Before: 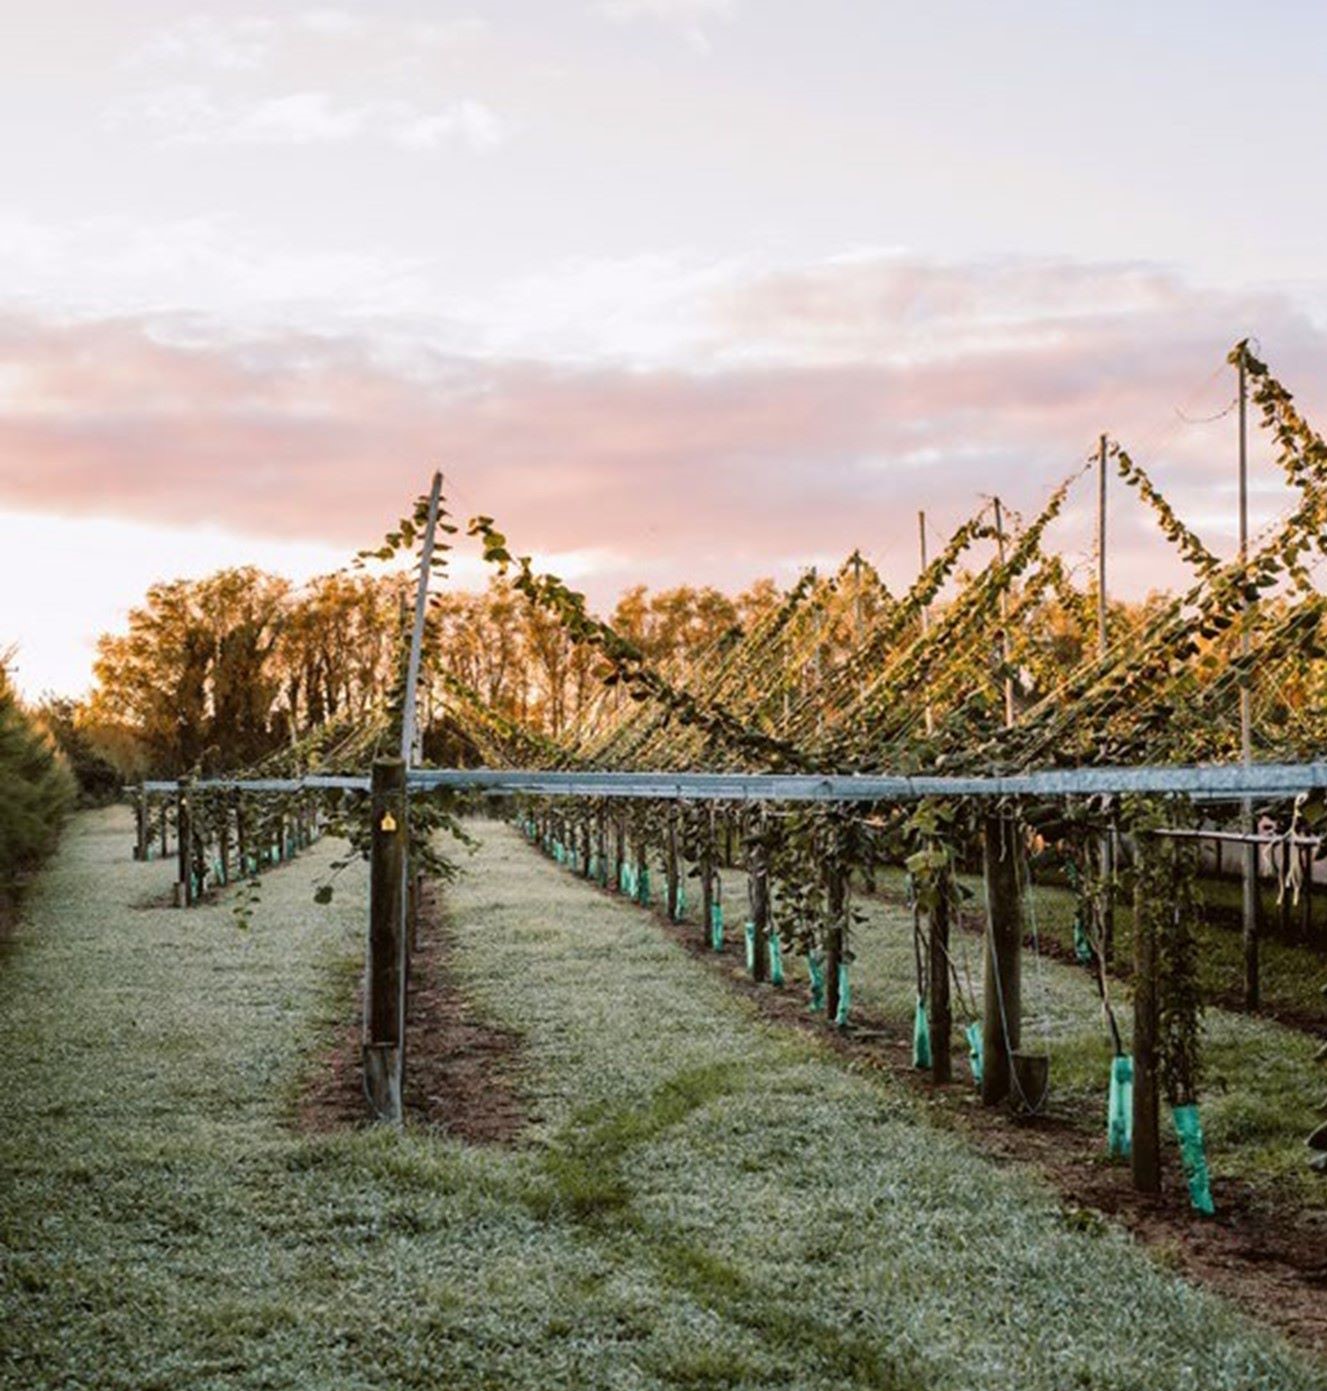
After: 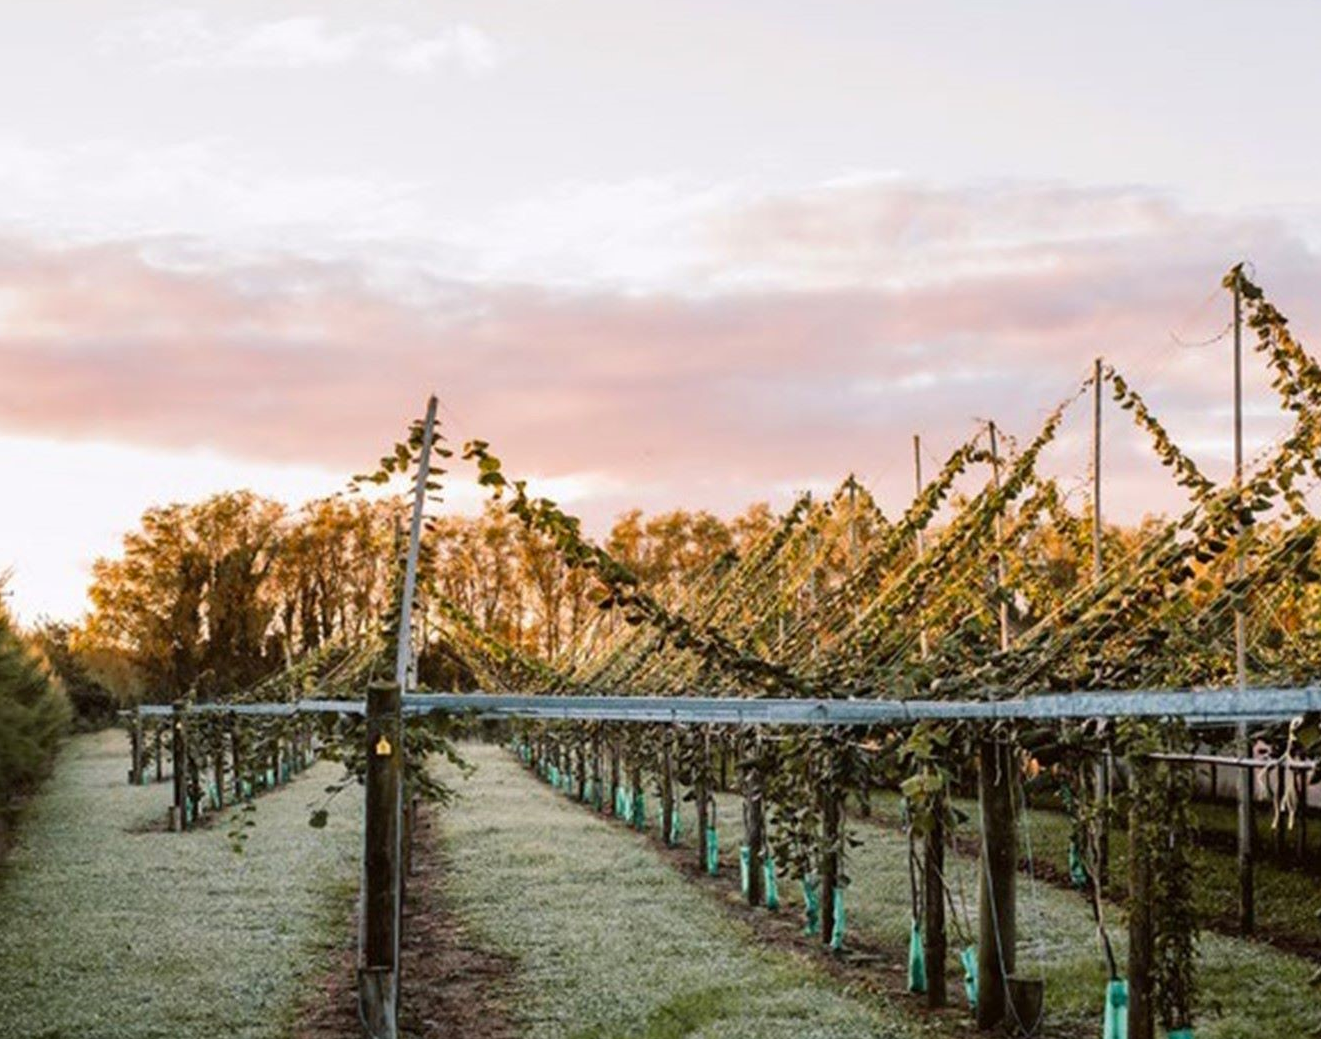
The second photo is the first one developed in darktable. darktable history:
crop: left 0.387%, top 5.469%, bottom 19.809%
vibrance: on, module defaults
